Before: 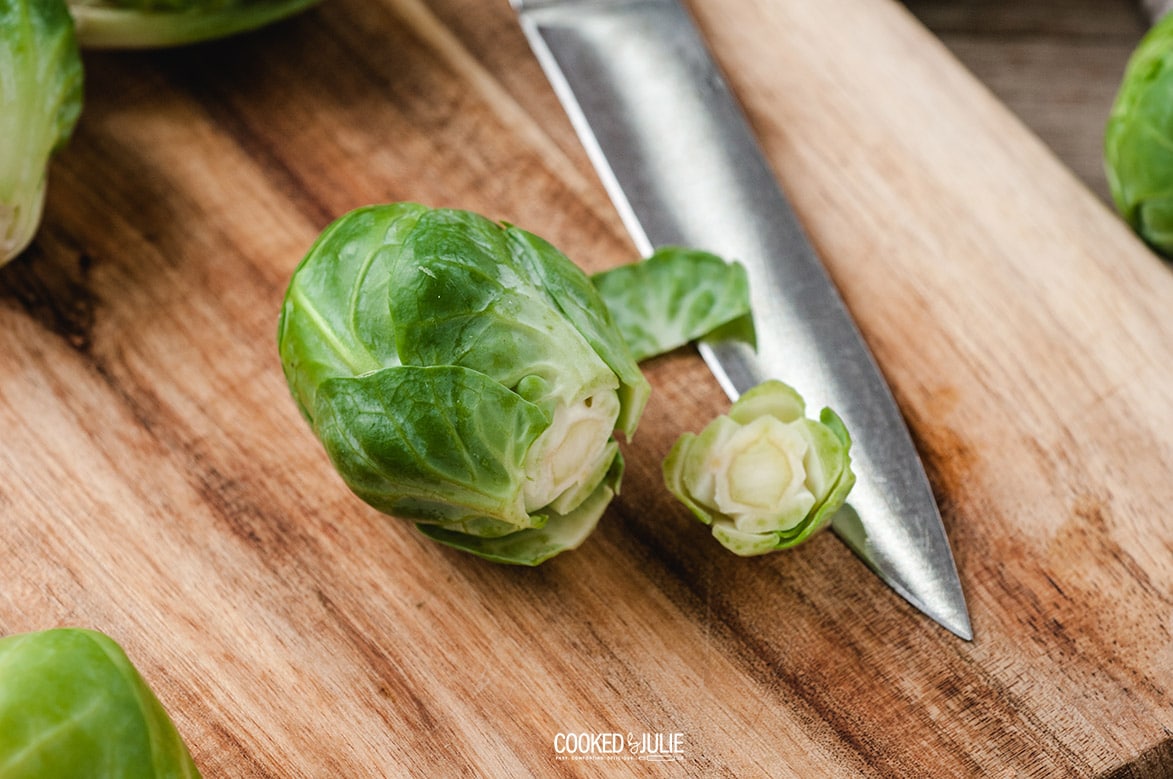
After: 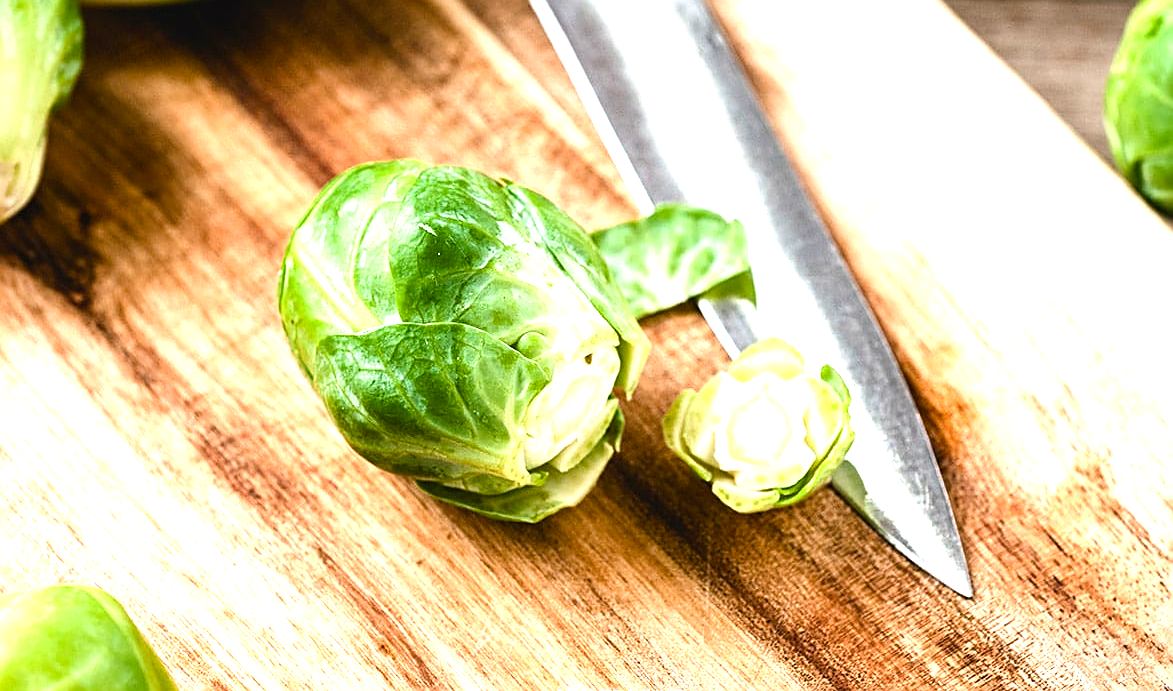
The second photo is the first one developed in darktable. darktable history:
color balance rgb: shadows lift › luminance -20%, power › hue 72.24°, highlights gain › luminance 15%, global offset › hue 171.6°, perceptual saturation grading › global saturation 14.09%, perceptual saturation grading › highlights -25%, perceptual saturation grading › shadows 25%, global vibrance 25%, contrast 10%
crop and rotate: top 5.609%, bottom 5.609%
exposure: black level correction 0, exposure 1.1 EV, compensate exposure bias true, compensate highlight preservation false
sharpen: on, module defaults
